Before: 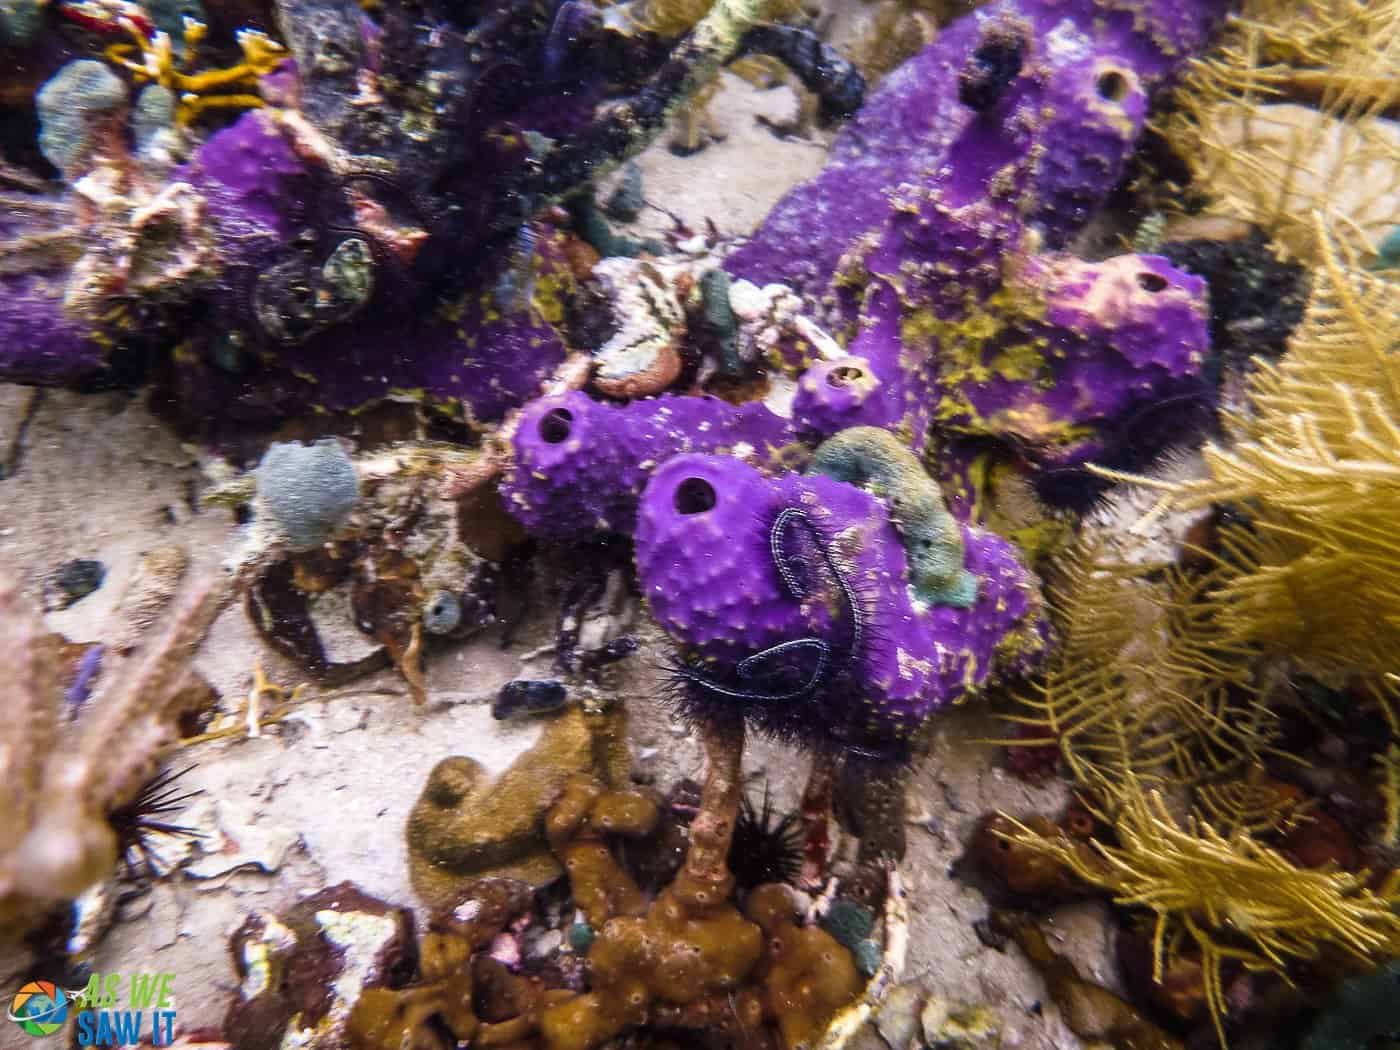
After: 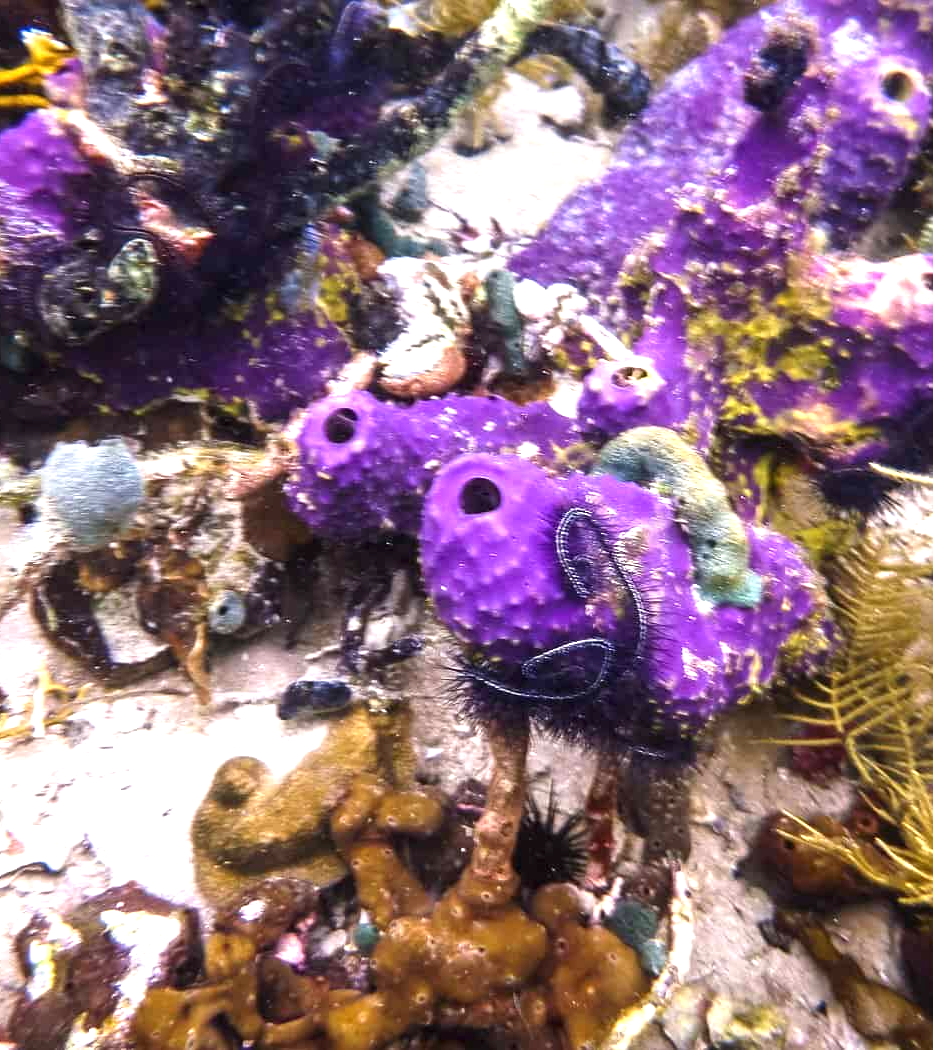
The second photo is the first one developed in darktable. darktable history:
exposure: black level correction 0, exposure 0.9 EV, compensate highlight preservation false
crop: left 15.419%, right 17.914%
